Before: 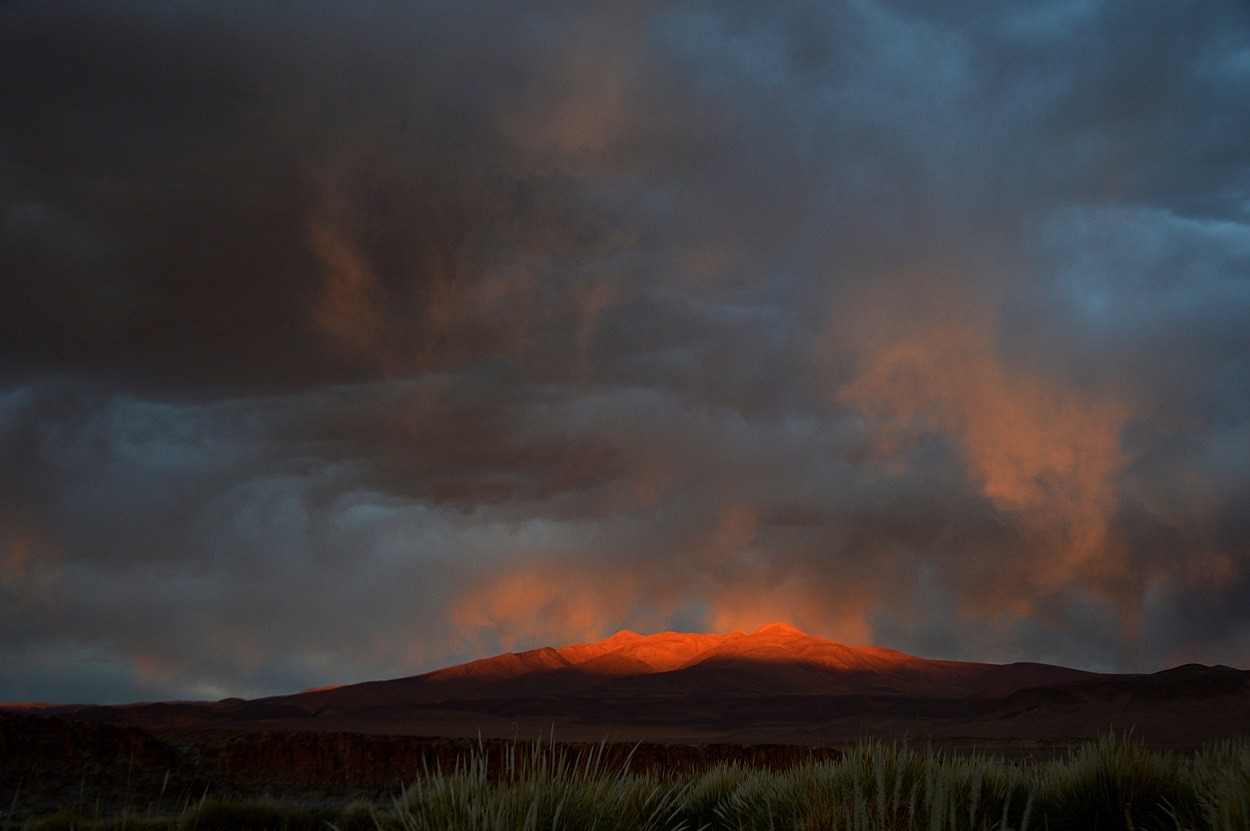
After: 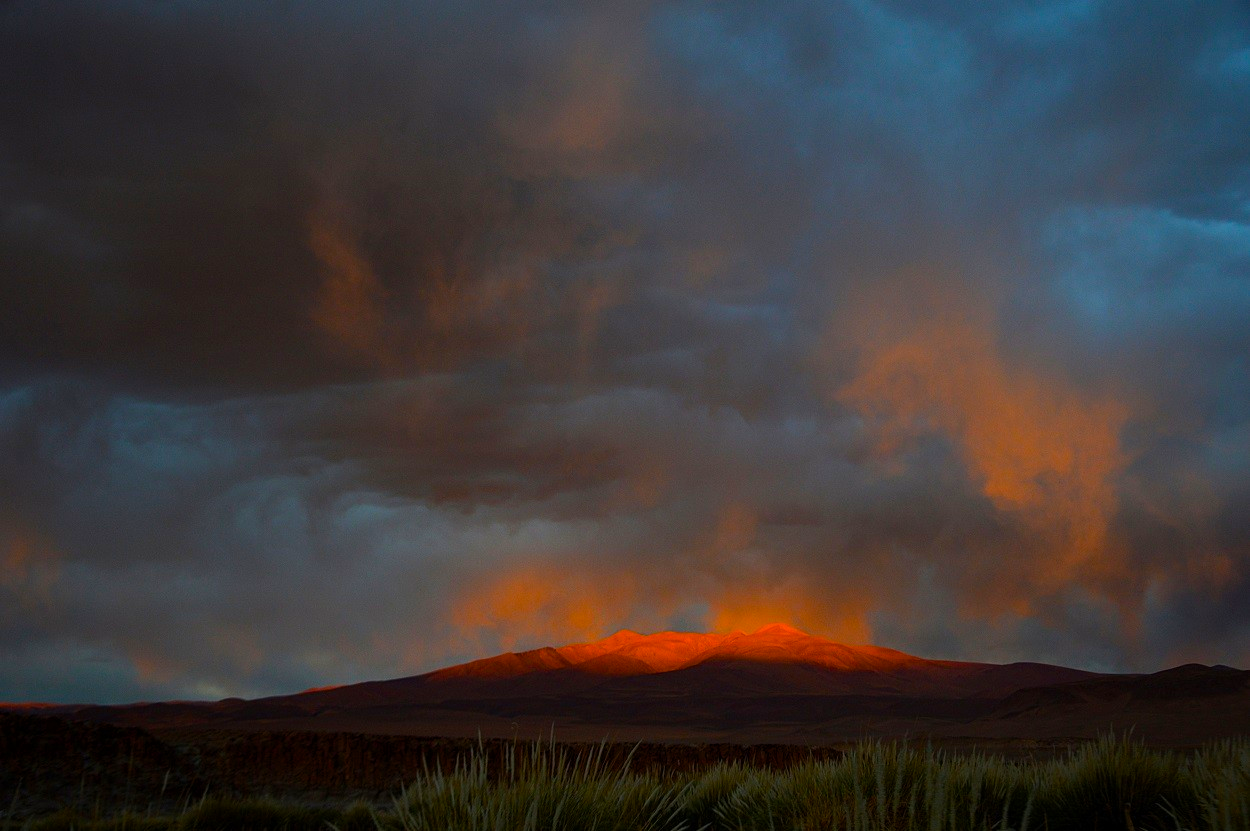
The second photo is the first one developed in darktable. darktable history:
color balance rgb: perceptual saturation grading › global saturation 38.839%, global vibrance 20%
